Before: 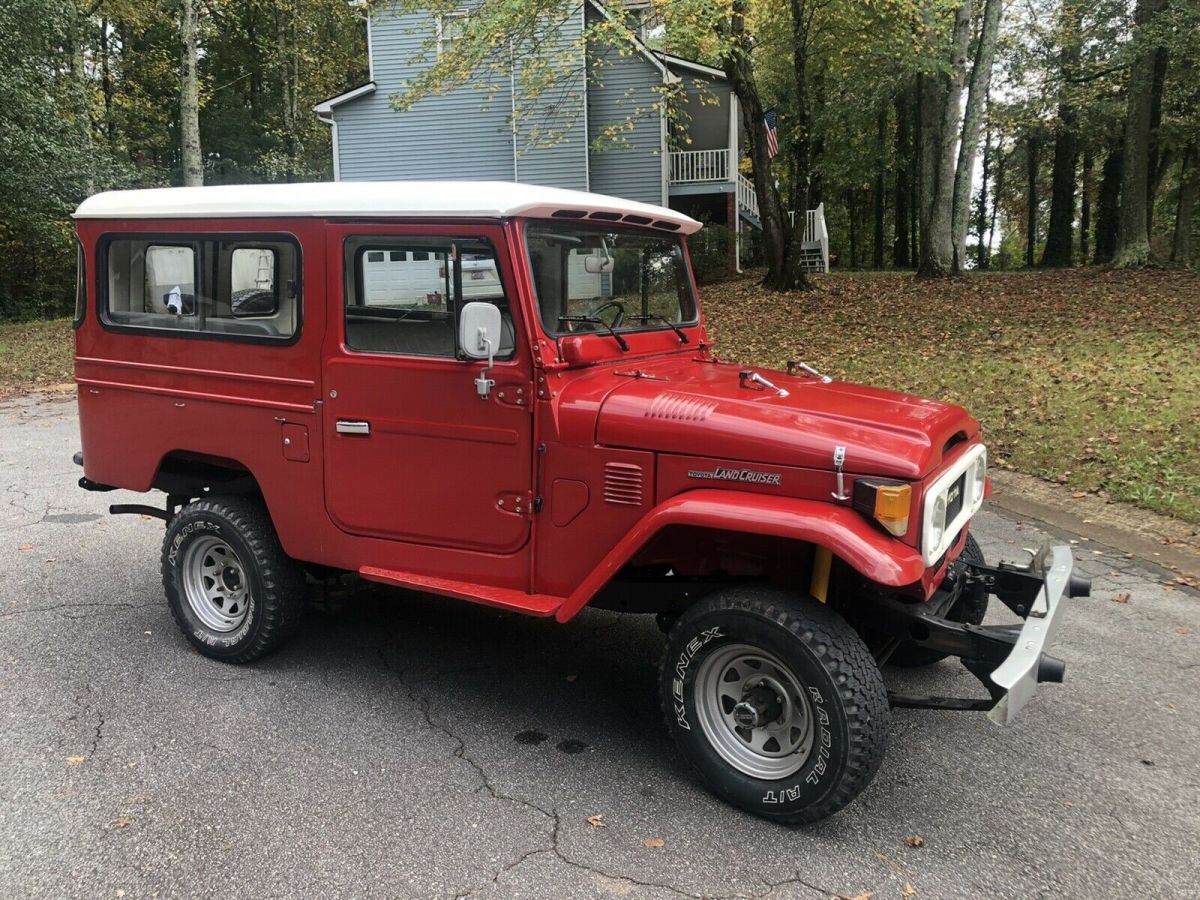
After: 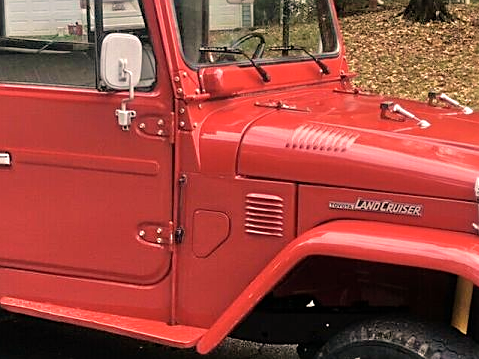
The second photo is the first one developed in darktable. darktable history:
color zones: curves: ch1 [(0, 0.469) (0.01, 0.469) (0.12, 0.446) (0.248, 0.469) (0.5, 0.5) (0.748, 0.5) (0.99, 0.469) (1, 0.469)]
crop: left 30%, top 30%, right 30%, bottom 30%
velvia: on, module defaults
tone equalizer: -7 EV 0.15 EV, -6 EV 0.6 EV, -5 EV 1.15 EV, -4 EV 1.33 EV, -3 EV 1.15 EV, -2 EV 0.6 EV, -1 EV 0.15 EV, mask exposure compensation -0.5 EV
sharpen: on, module defaults
white balance: red 1.127, blue 0.943
